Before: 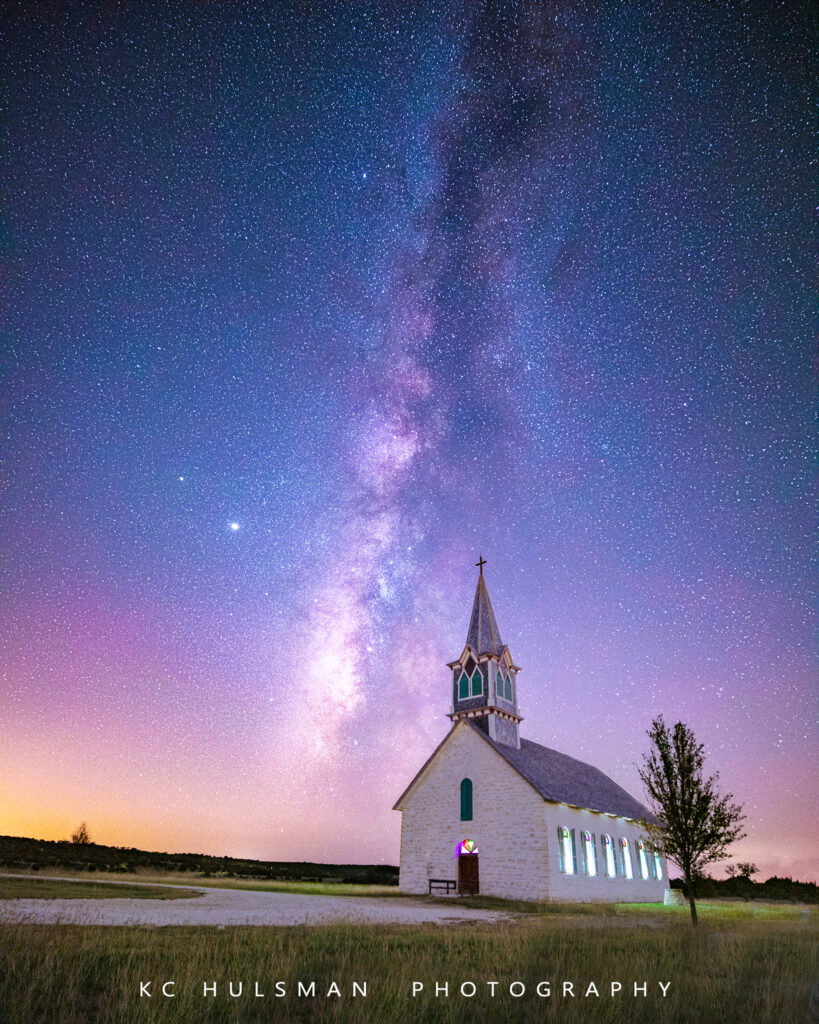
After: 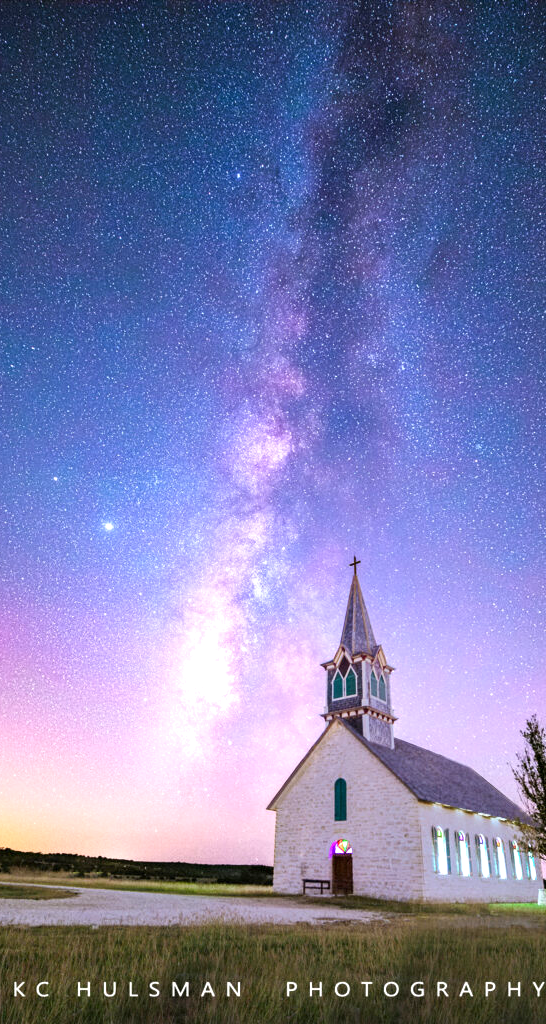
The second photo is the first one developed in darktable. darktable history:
shadows and highlights: shadows 0, highlights 40
exposure: black level correction 0.001, exposure 0.5 EV, compensate exposure bias true, compensate highlight preservation false
crop and rotate: left 15.446%, right 17.836%
